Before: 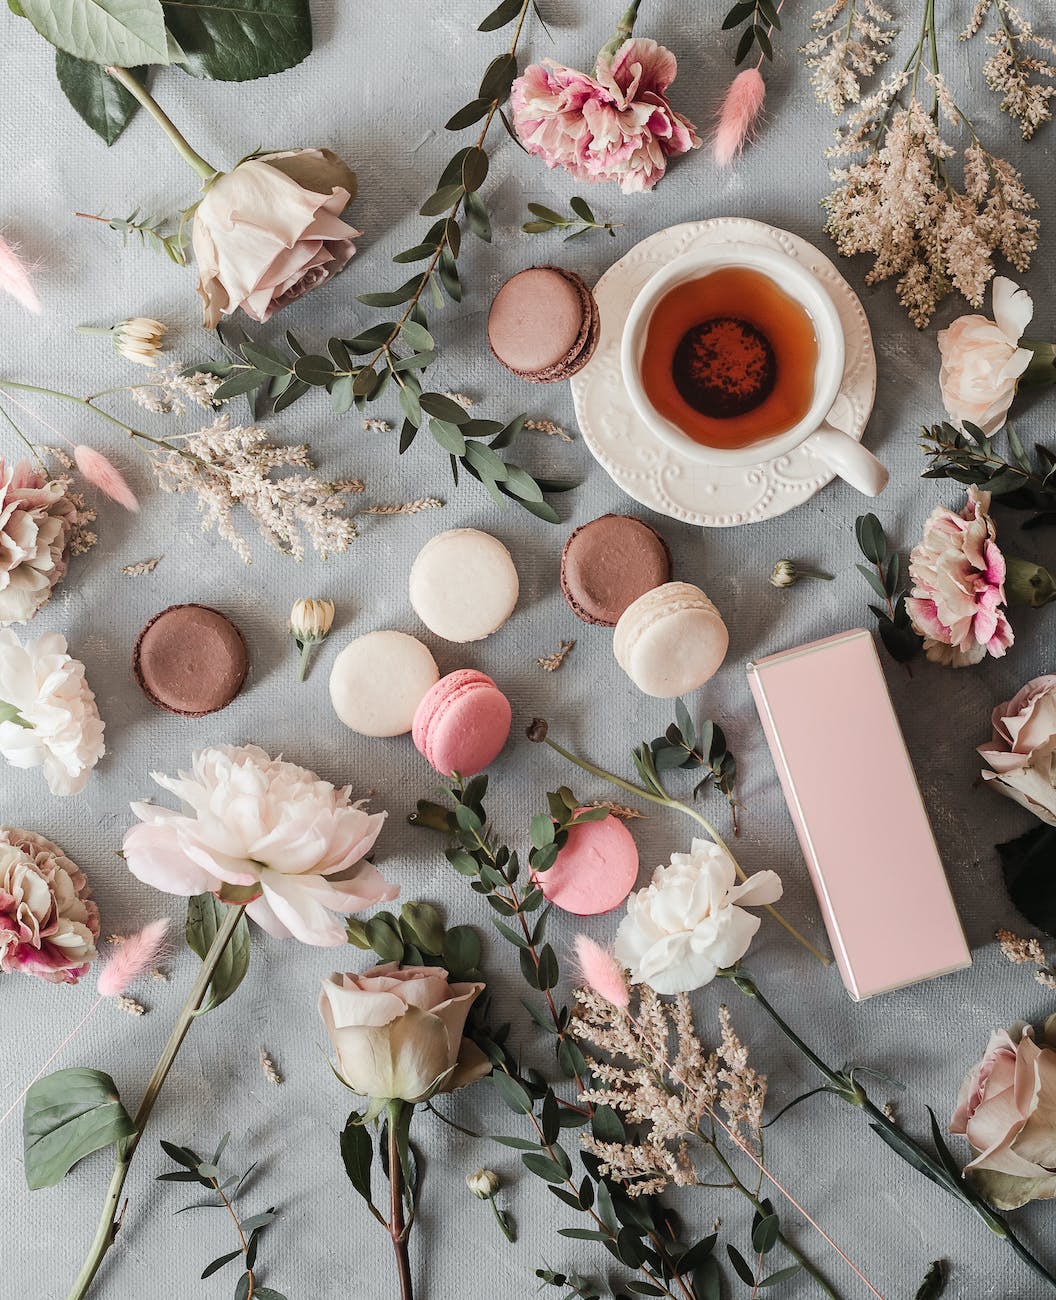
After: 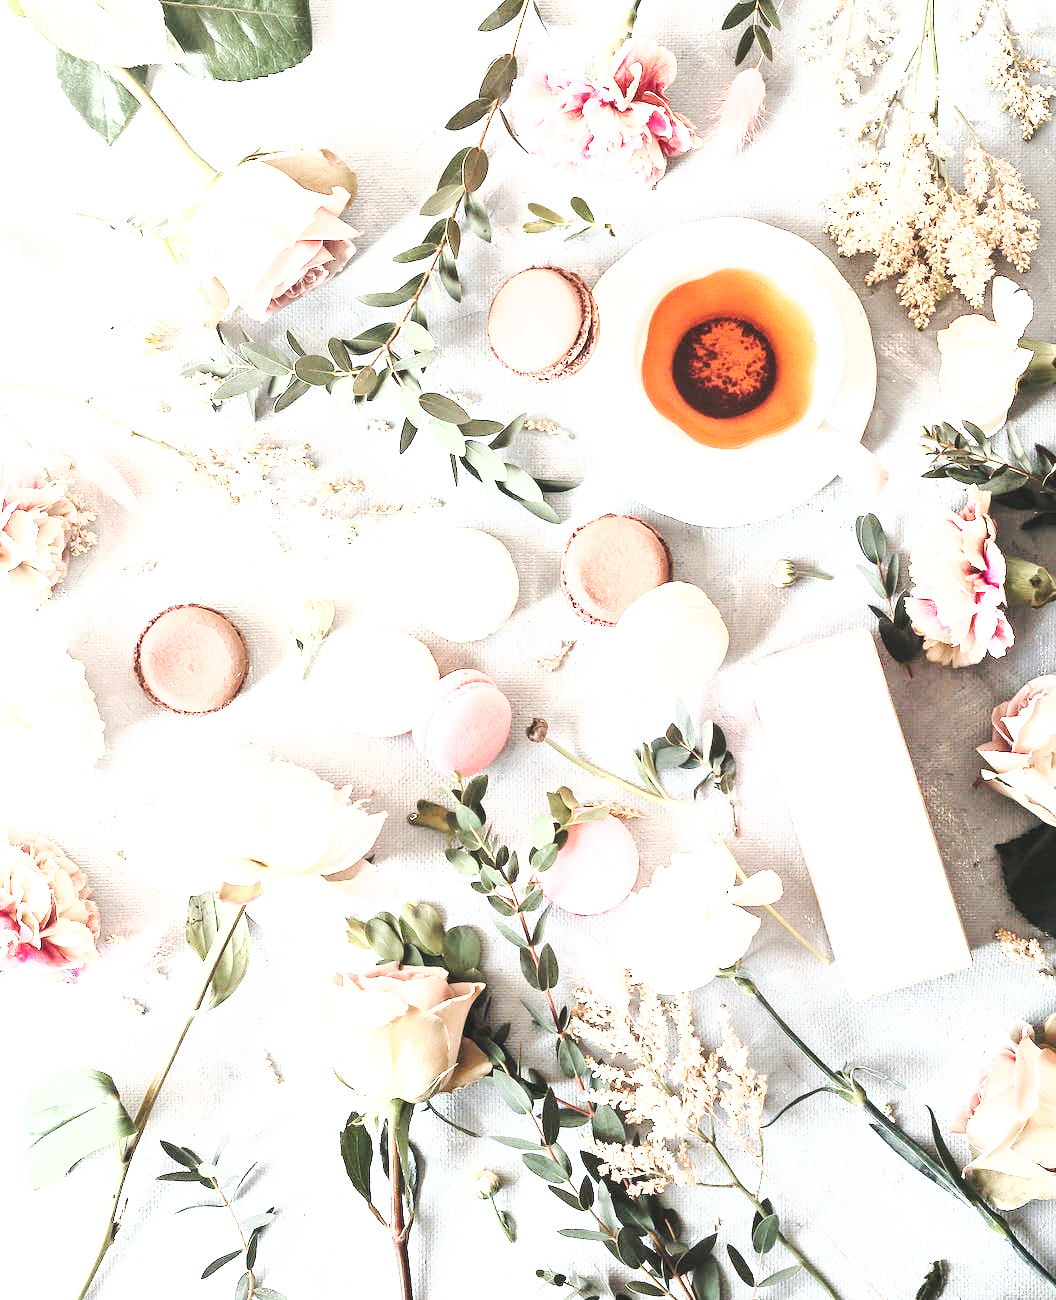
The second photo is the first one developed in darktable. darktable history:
tone curve: curves: ch0 [(0, 0) (0.003, 0.002) (0.011, 0.009) (0.025, 0.02) (0.044, 0.036) (0.069, 0.057) (0.1, 0.081) (0.136, 0.115) (0.177, 0.153) (0.224, 0.202) (0.277, 0.264) (0.335, 0.333) (0.399, 0.409) (0.468, 0.491) (0.543, 0.58) (0.623, 0.675) (0.709, 0.777) (0.801, 0.88) (0.898, 0.98) (1, 1)], color space Lab, independent channels, preserve colors none
exposure: black level correction 0, exposure 1.353 EV, compensate exposure bias true, compensate highlight preservation false
base curve: curves: ch0 [(0, 0.007) (0.028, 0.063) (0.121, 0.311) (0.46, 0.743) (0.859, 0.957) (1, 1)], preserve colors none
